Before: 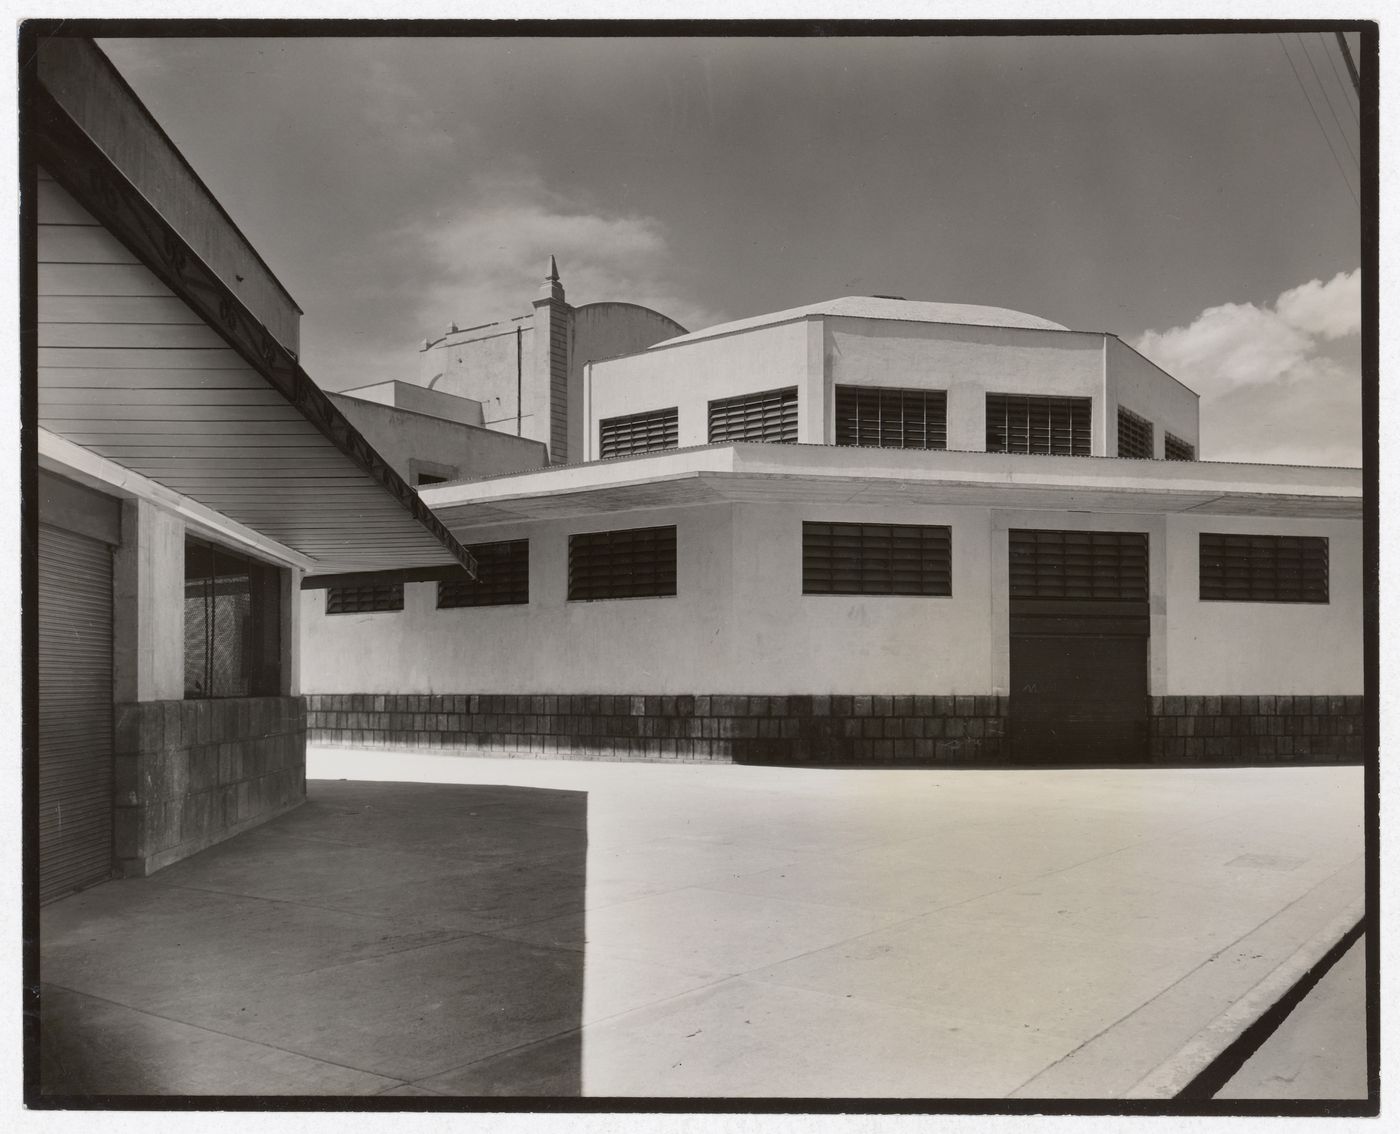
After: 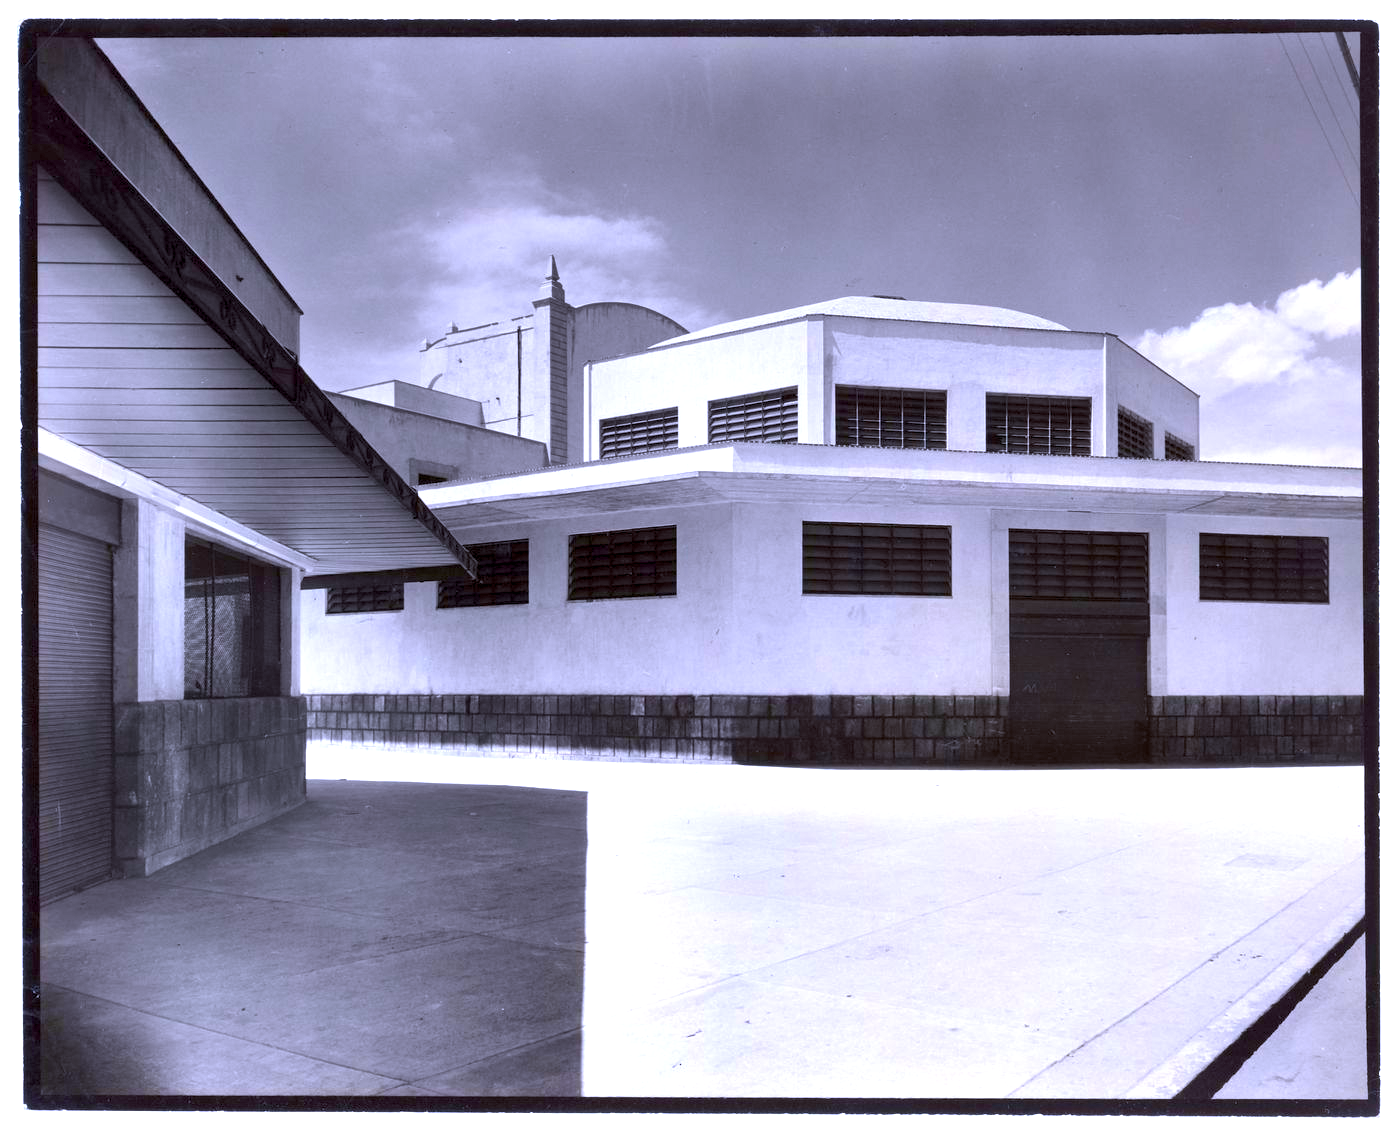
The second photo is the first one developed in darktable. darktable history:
color calibration: illuminant as shot in camera, x 0.379, y 0.397, temperature 4137.54 K, saturation algorithm version 1 (2020)
color balance rgb: global offset › luminance -0.847%, linear chroma grading › shadows -10.661%, linear chroma grading › global chroma 19.477%, perceptual saturation grading › global saturation 19.845%, perceptual brilliance grading › global brilliance 29.634%
